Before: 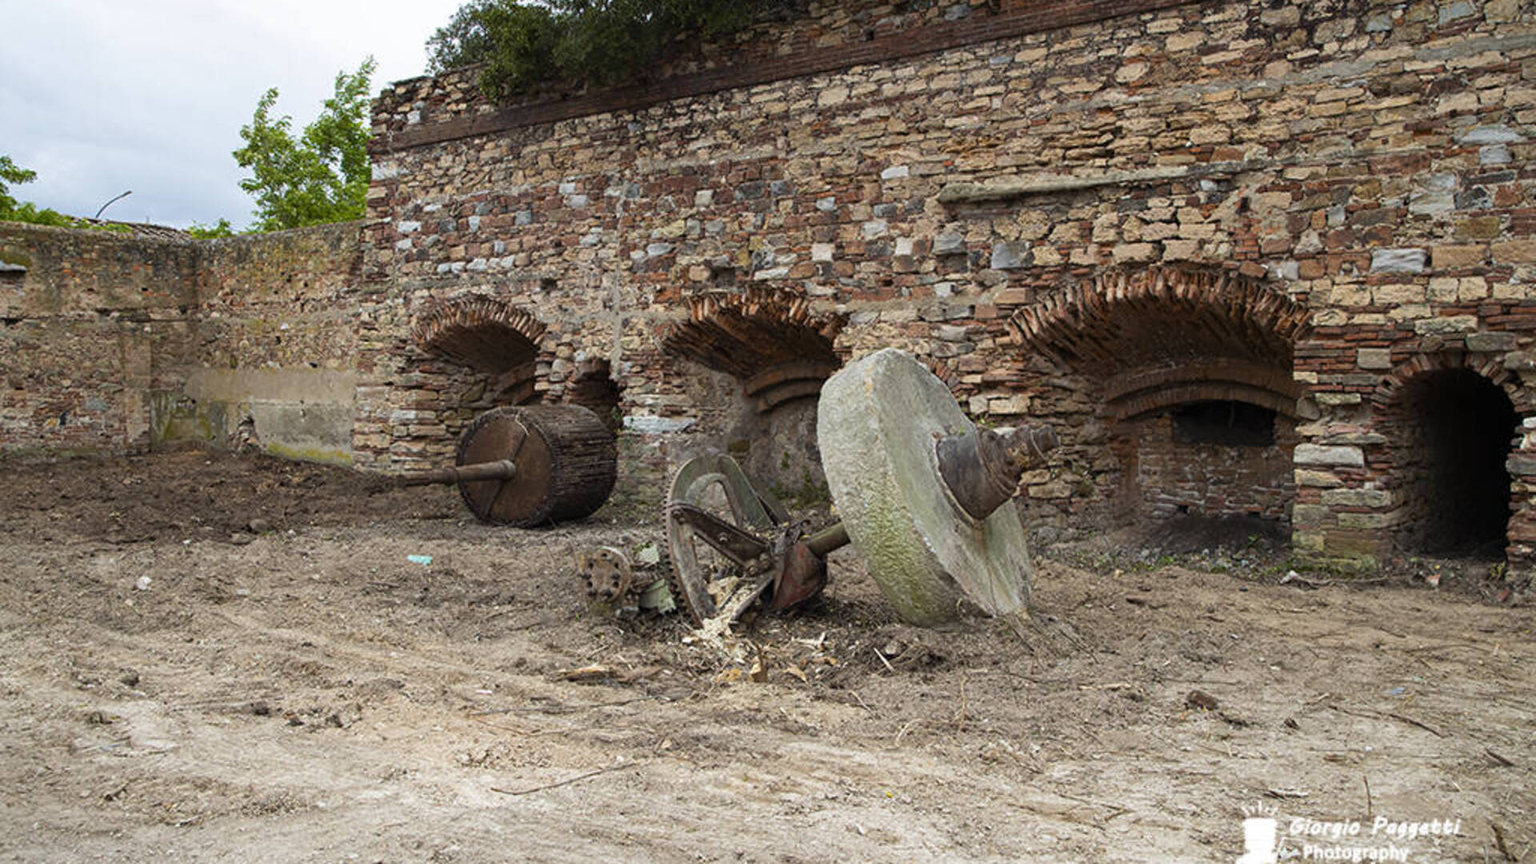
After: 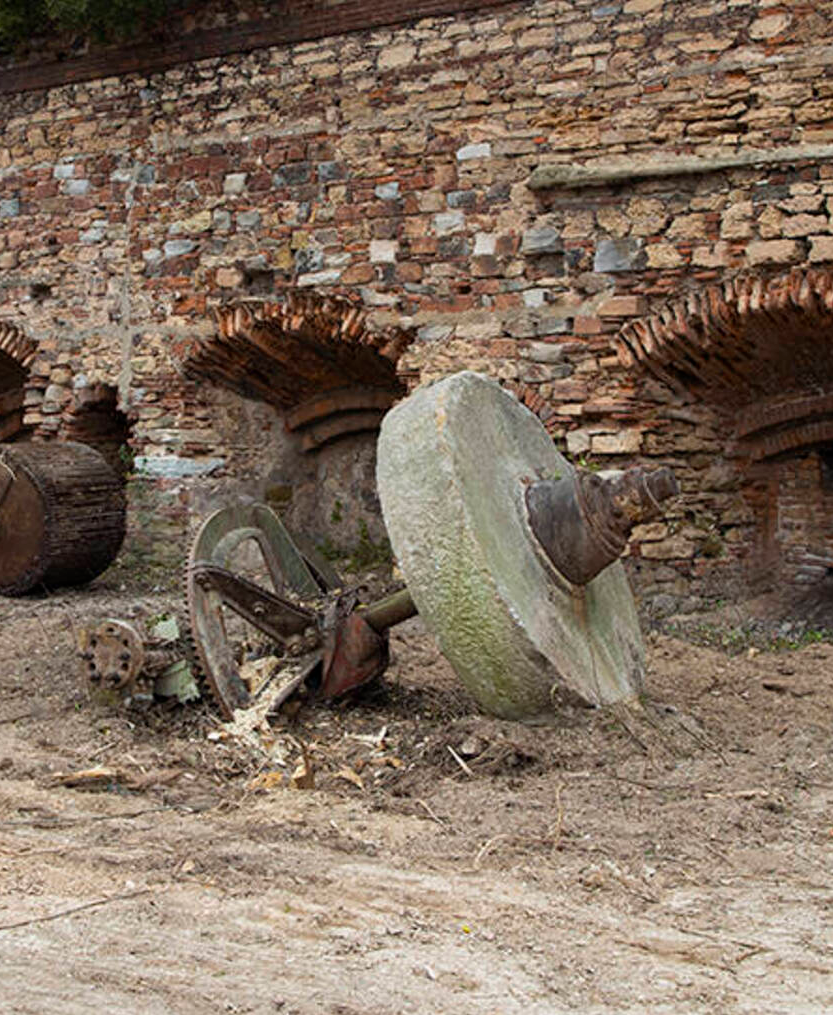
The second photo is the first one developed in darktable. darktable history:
crop: left 33.611%, top 5.932%, right 22.966%
